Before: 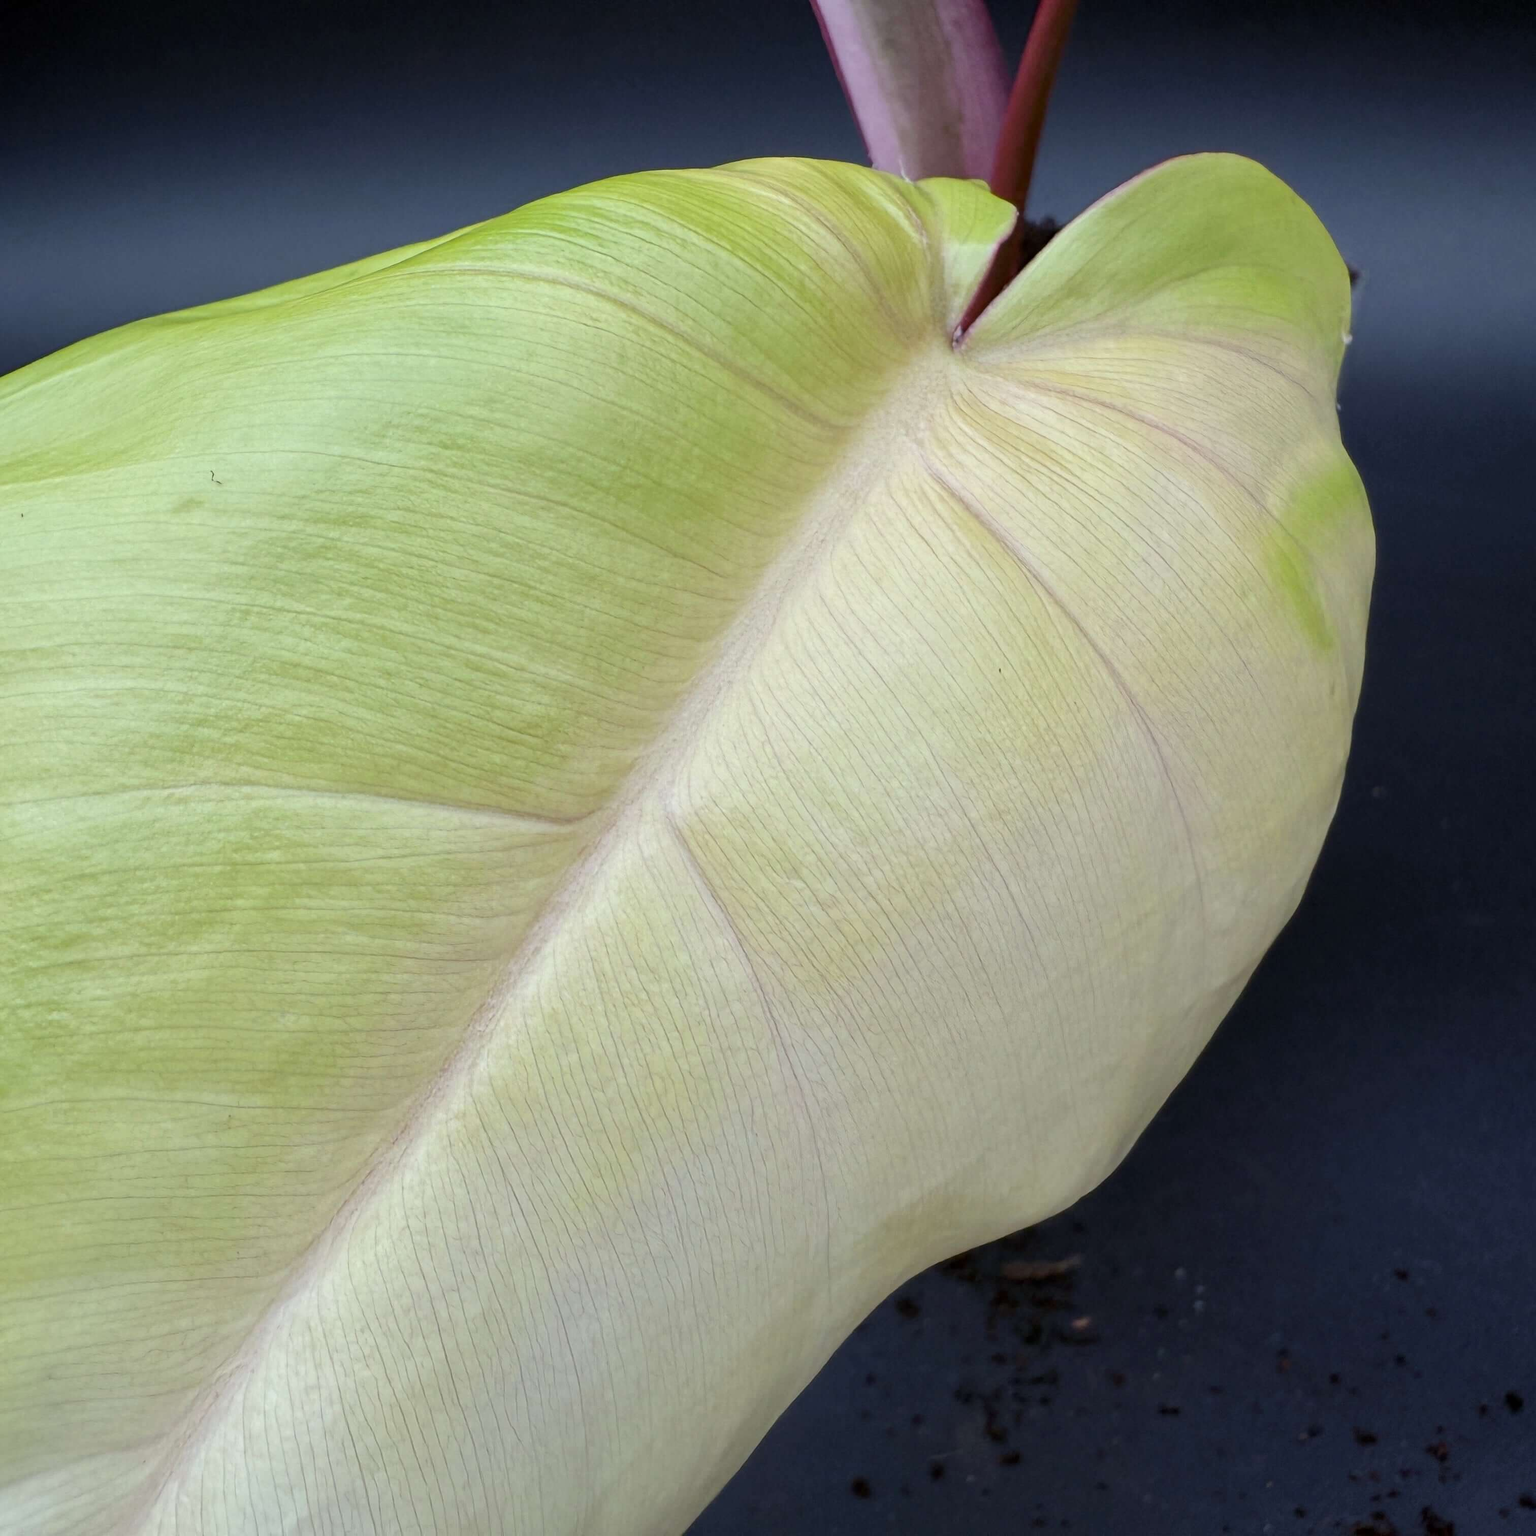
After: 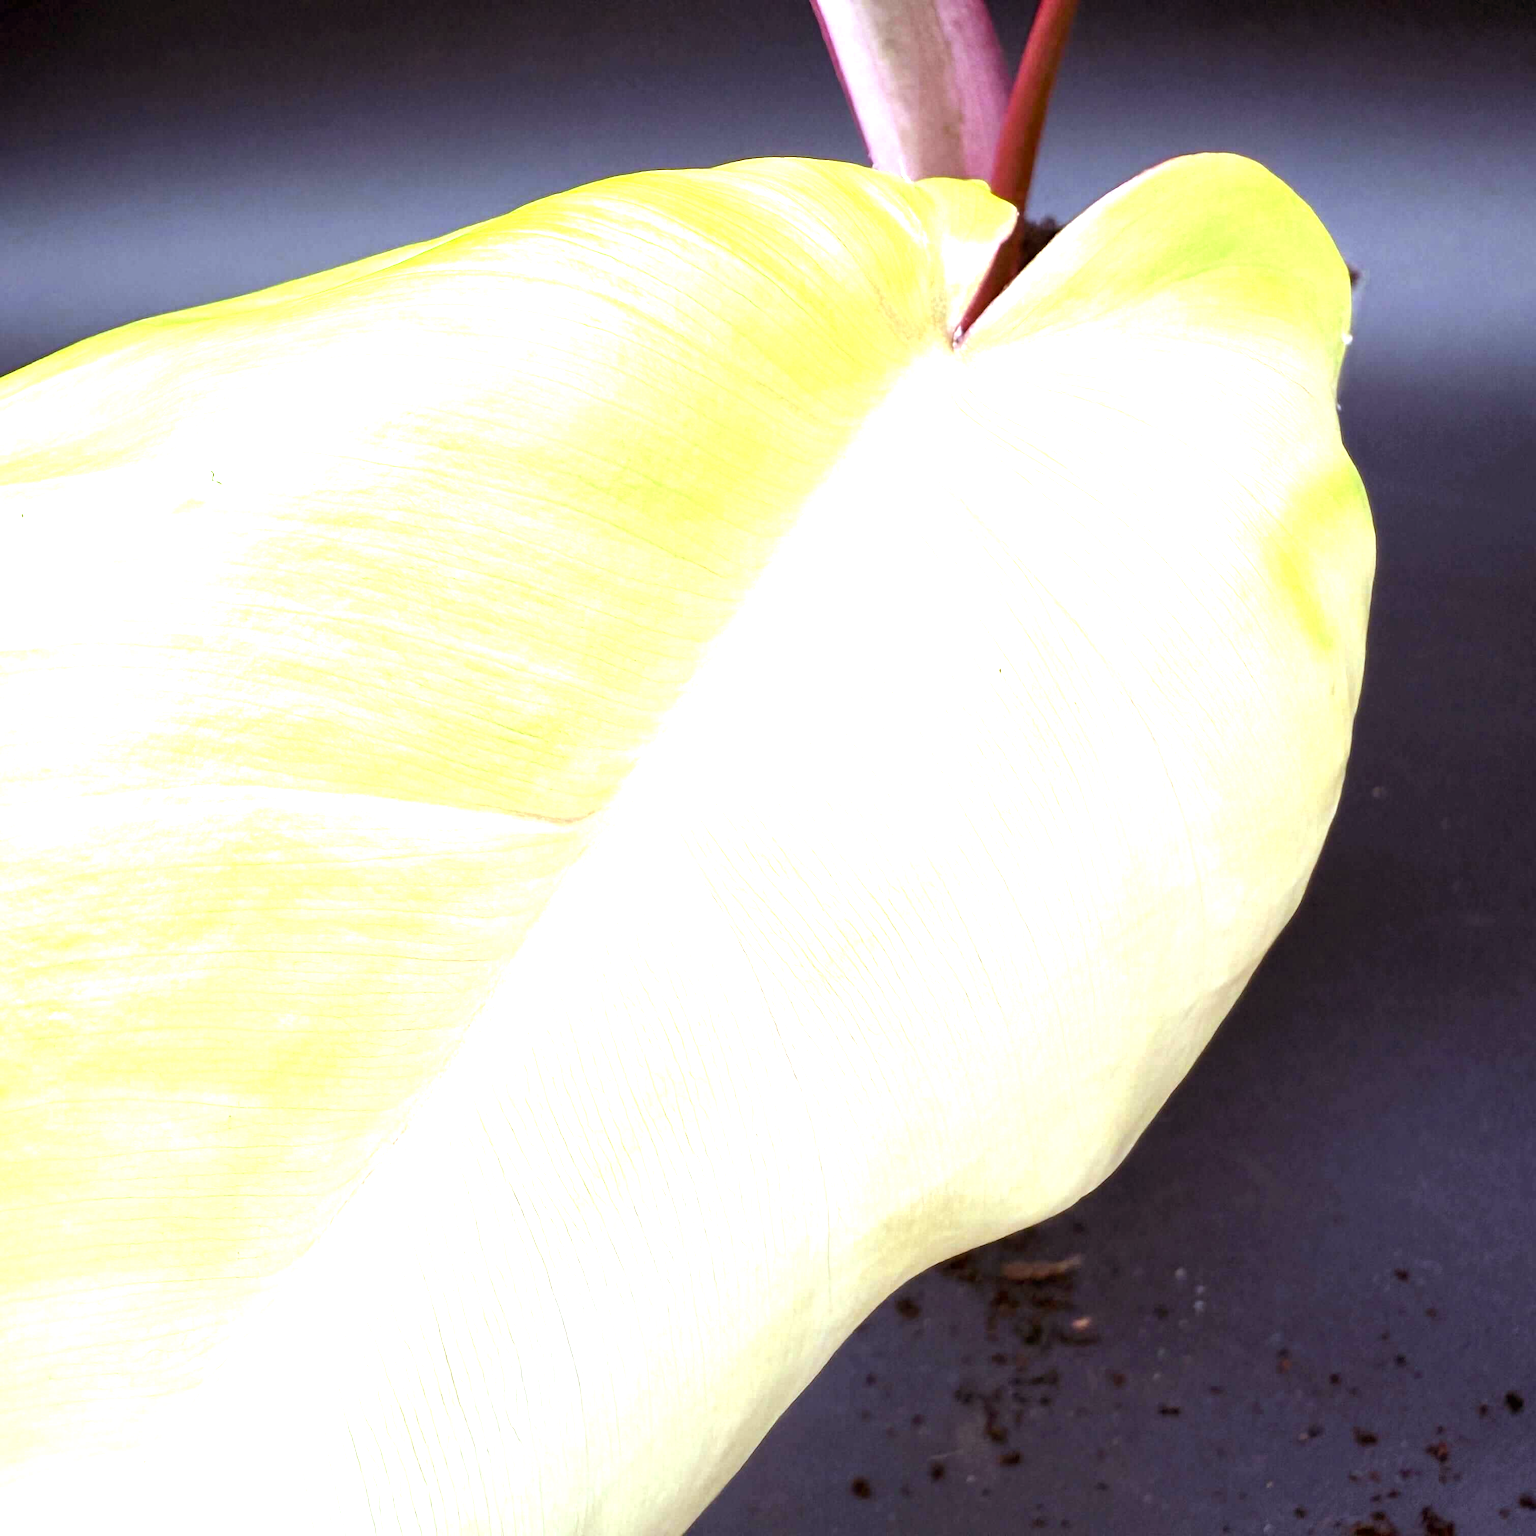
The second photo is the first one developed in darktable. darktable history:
rgb levels: mode RGB, independent channels, levels [[0, 0.5, 1], [0, 0.521, 1], [0, 0.536, 1]]
exposure: black level correction 0, exposure 1.741 EV, compensate exposure bias true, compensate highlight preservation false
